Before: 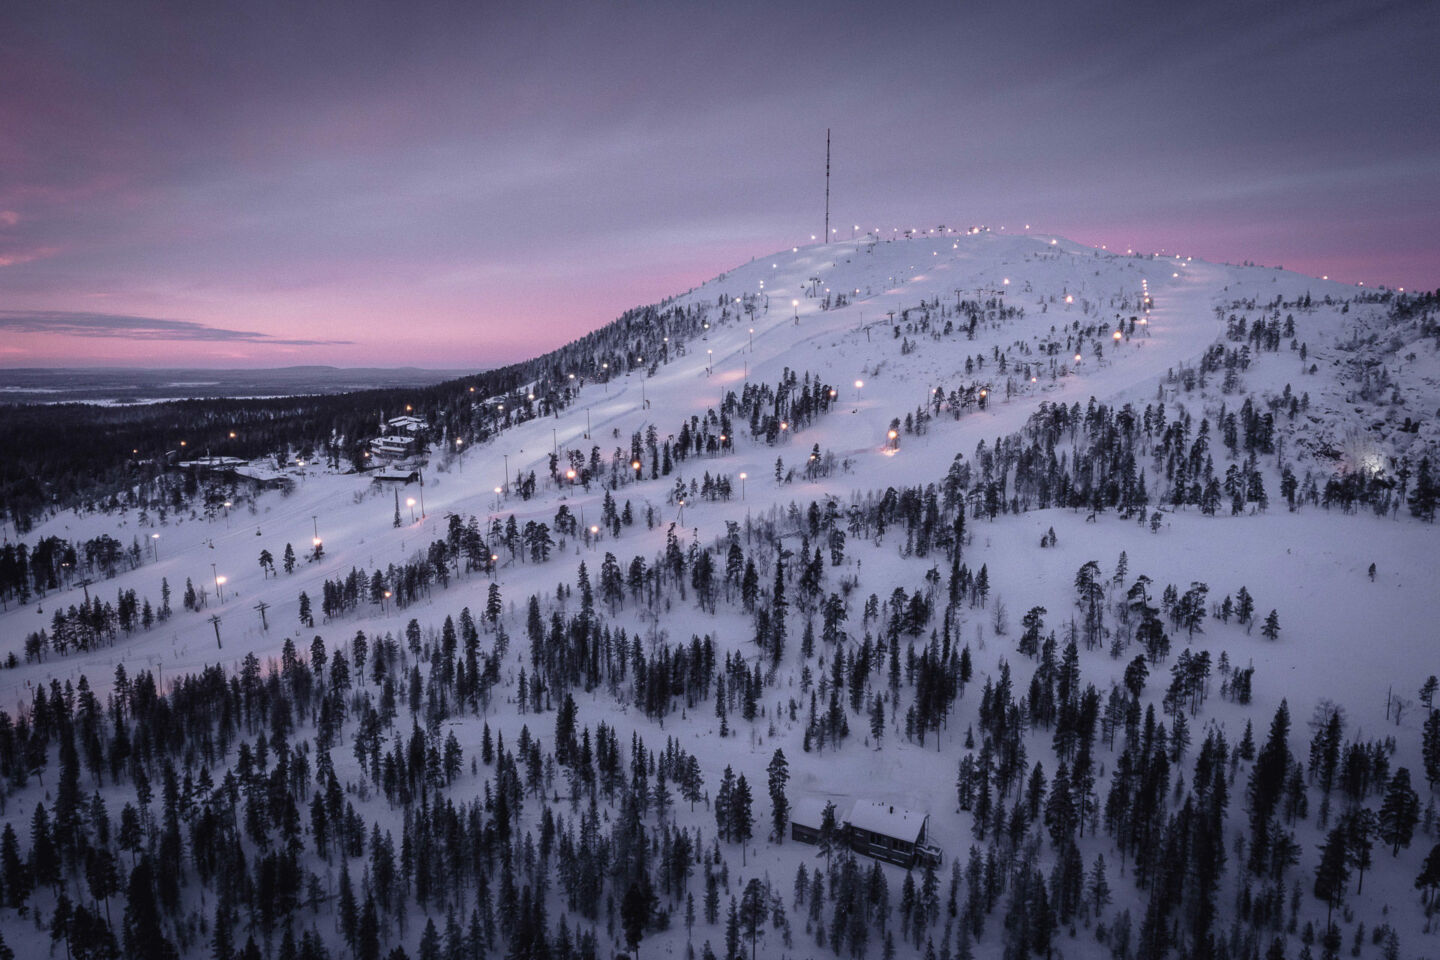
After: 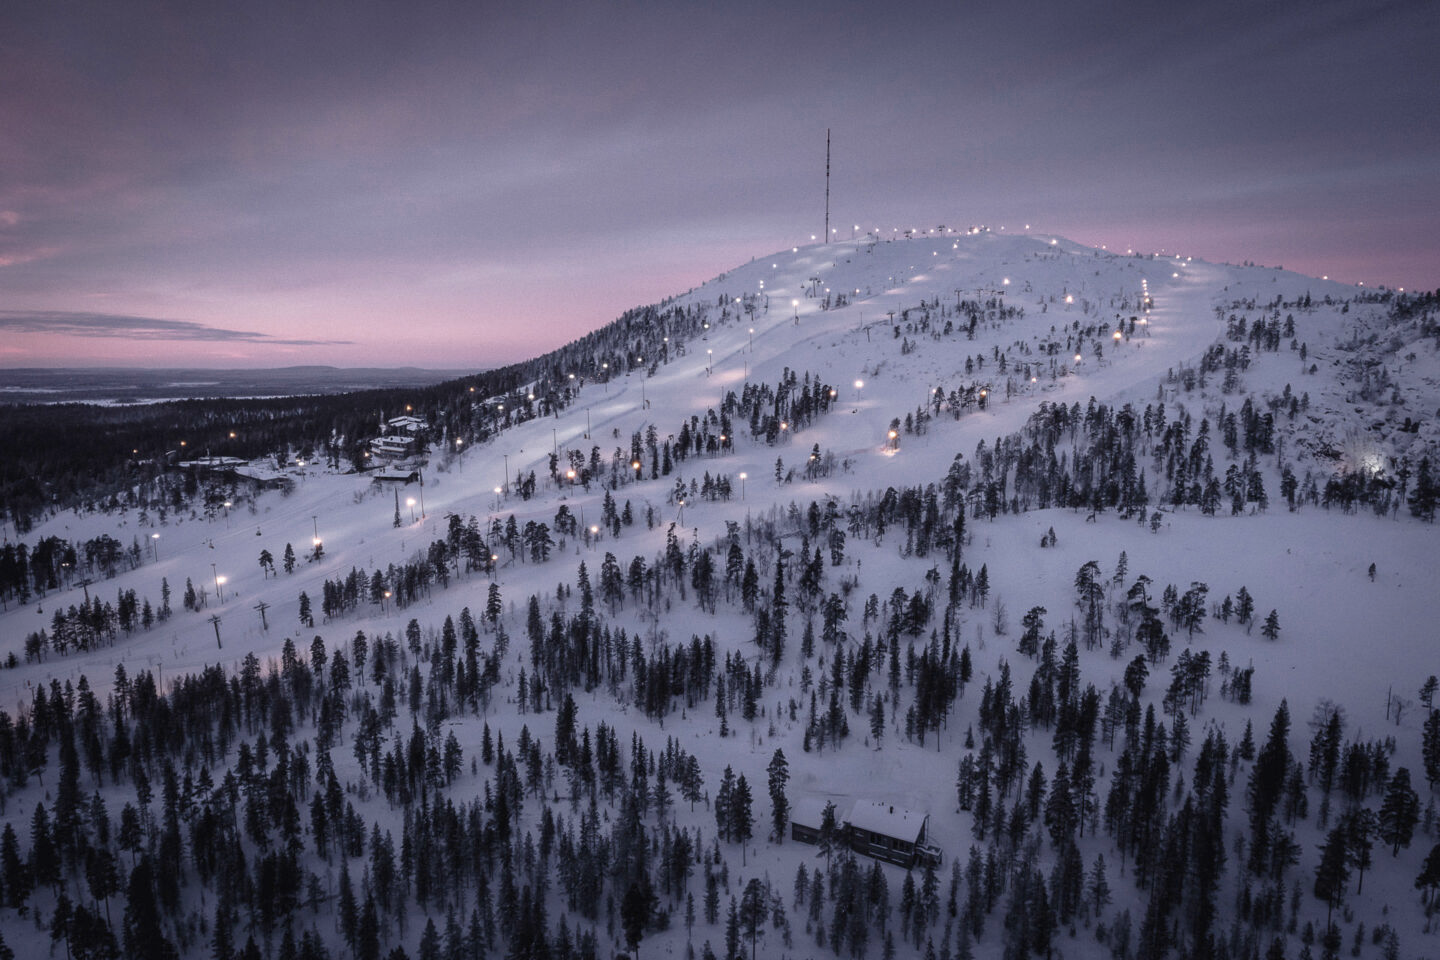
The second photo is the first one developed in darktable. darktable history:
exposure: exposure 0.083 EV, compensate highlight preservation false
tone equalizer: on, module defaults
color zones: curves: ch0 [(0, 0.5) (0.125, 0.4) (0.25, 0.5) (0.375, 0.4) (0.5, 0.4) (0.625, 0.35) (0.75, 0.35) (0.875, 0.5)]; ch1 [(0, 0.35) (0.125, 0.45) (0.25, 0.35) (0.375, 0.35) (0.5, 0.35) (0.625, 0.35) (0.75, 0.45) (0.875, 0.35)]; ch2 [(0, 0.6) (0.125, 0.5) (0.25, 0.5) (0.375, 0.6) (0.5, 0.6) (0.625, 0.5) (0.75, 0.5) (0.875, 0.5)]
